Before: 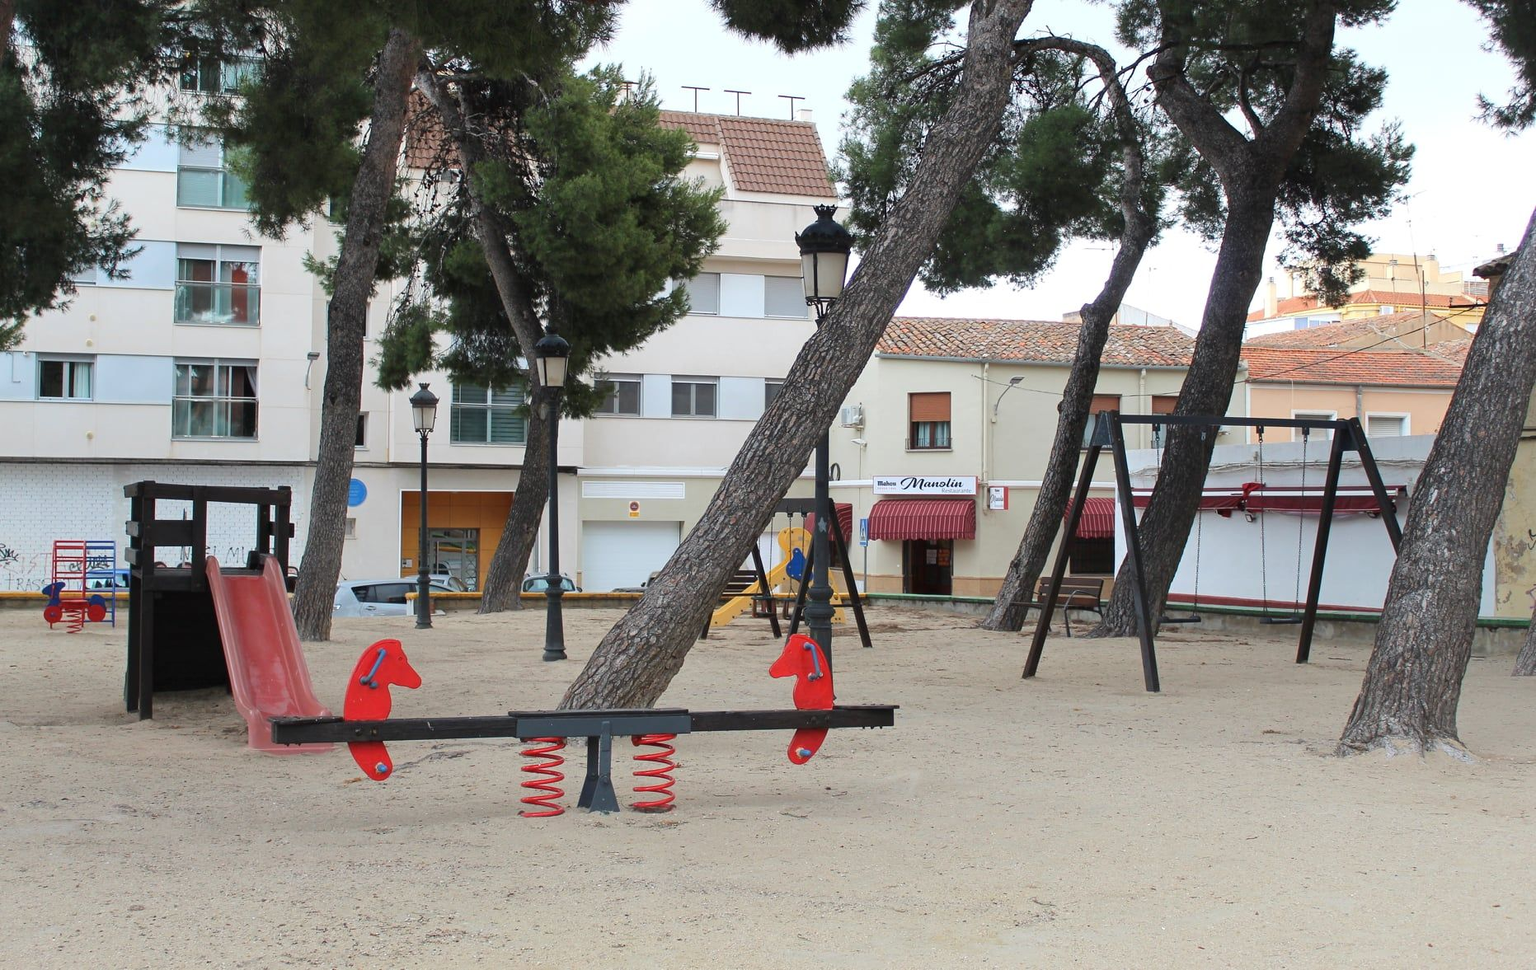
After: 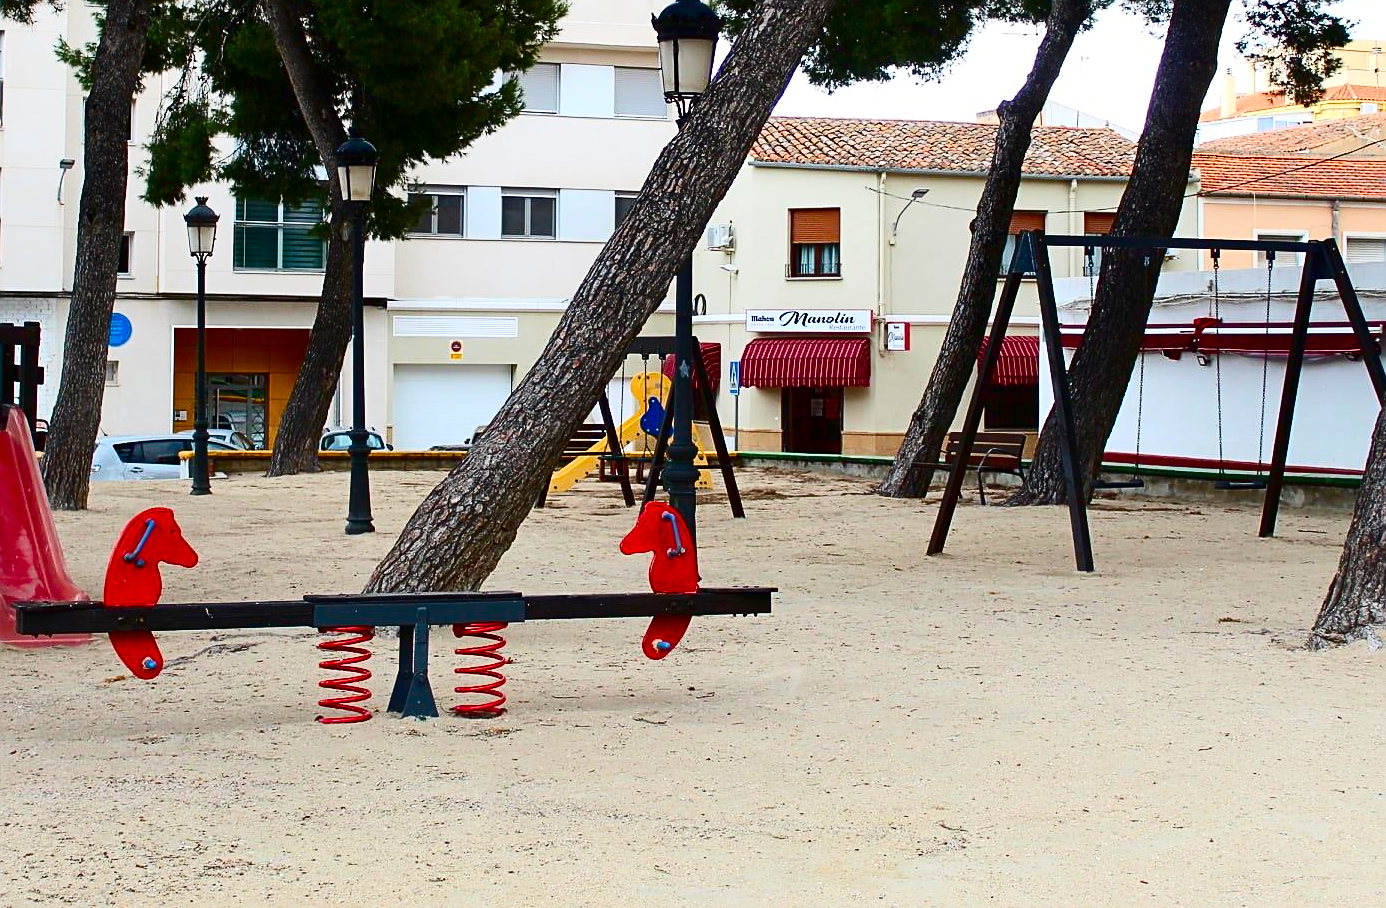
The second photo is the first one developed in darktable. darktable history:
contrast brightness saturation: contrast 0.339, brightness -0.073, saturation 0.166
color balance rgb: linear chroma grading › global chroma 14.702%, perceptual saturation grading › global saturation 20%, perceptual saturation grading › highlights -25.729%, perceptual saturation grading › shadows 50.387%, global vibrance 9.823%
sharpen: on, module defaults
crop: left 16.841%, top 22.796%, right 8.752%
